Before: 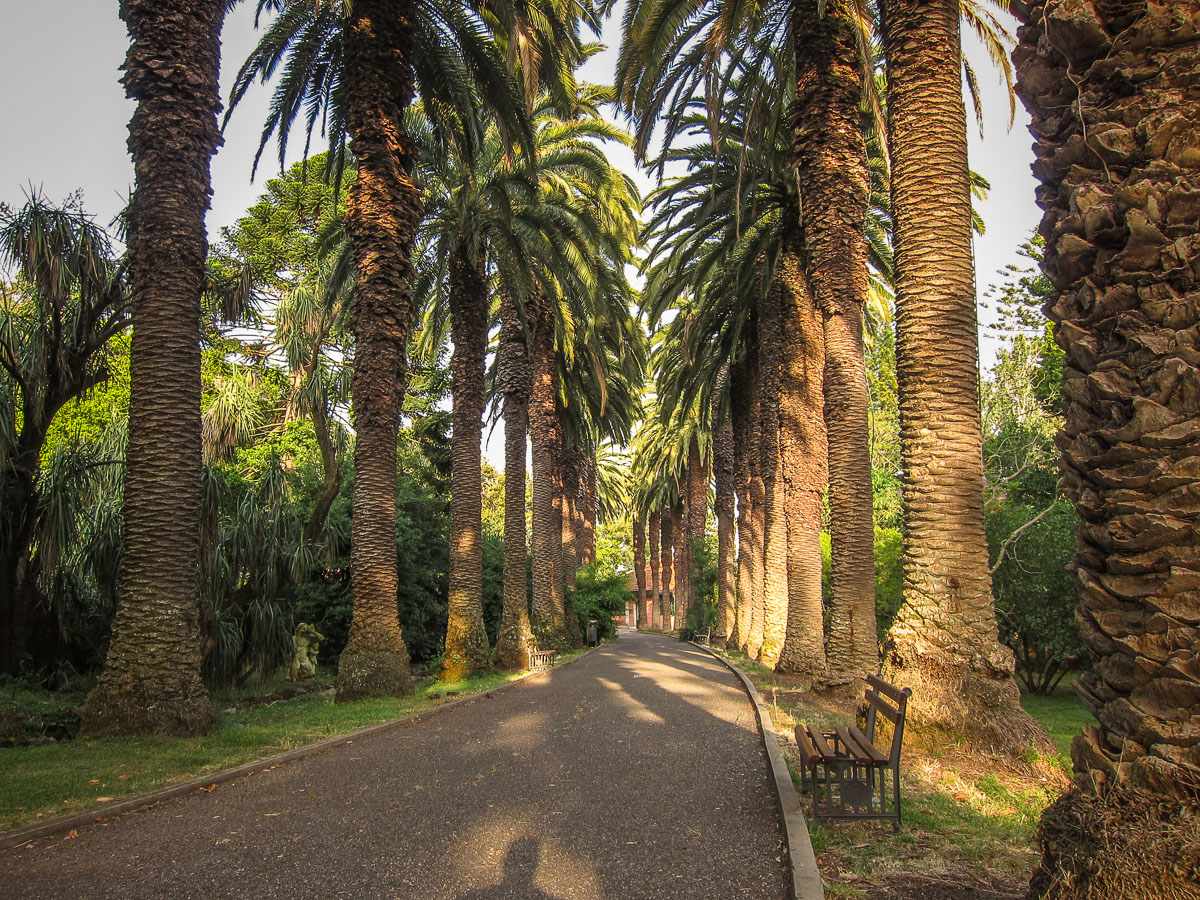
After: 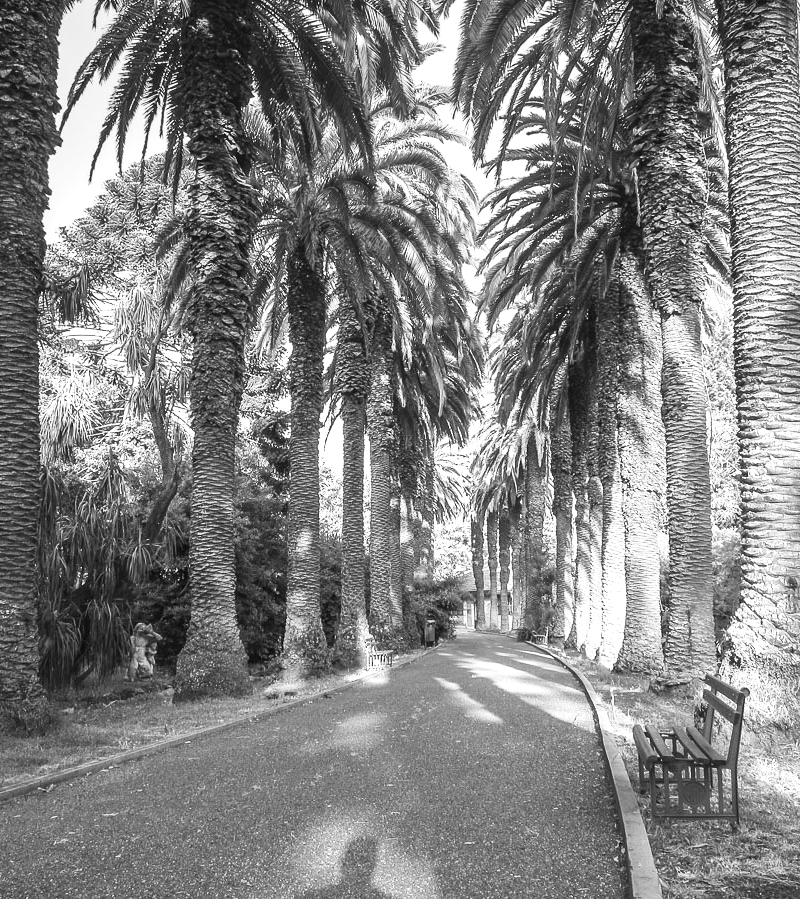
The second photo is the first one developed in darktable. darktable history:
monochrome: a 30.25, b 92.03
contrast brightness saturation: contrast 0.2, brightness 0.16, saturation 0.22
exposure: exposure 0.657 EV, compensate highlight preservation false
crop and rotate: left 13.537%, right 19.796%
color balance rgb: linear chroma grading › global chroma 8.12%, perceptual saturation grading › global saturation 9.07%, perceptual saturation grading › highlights -13.84%, perceptual saturation grading › mid-tones 14.88%, perceptual saturation grading › shadows 22.8%, perceptual brilliance grading › highlights 2.61%, global vibrance 12.07%
